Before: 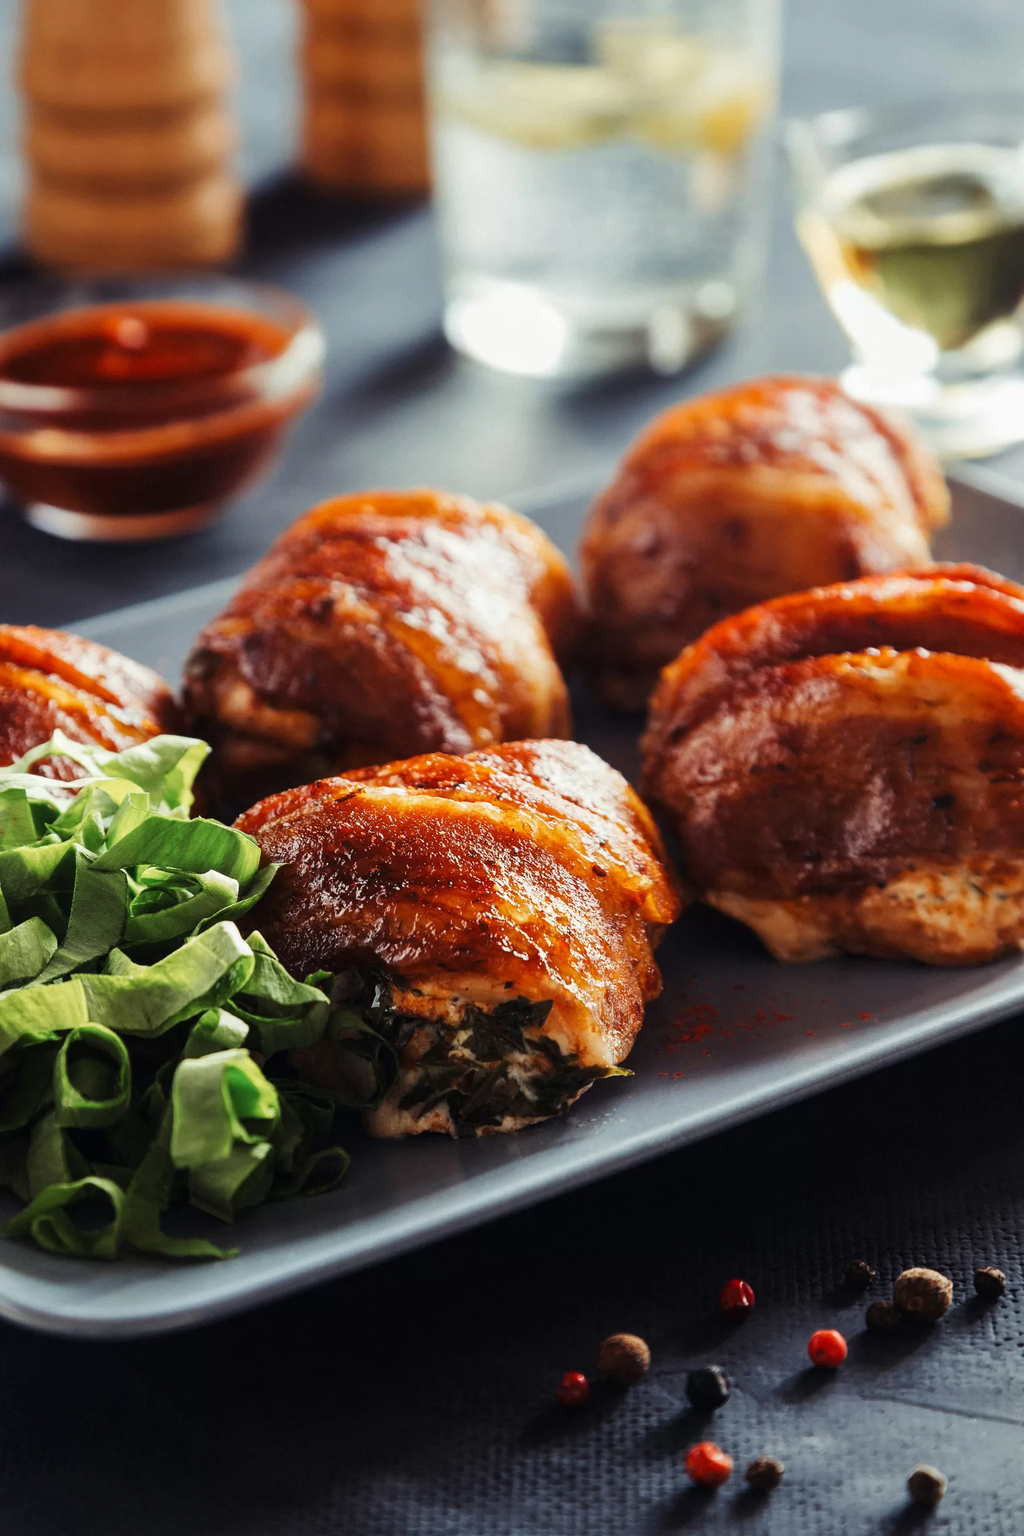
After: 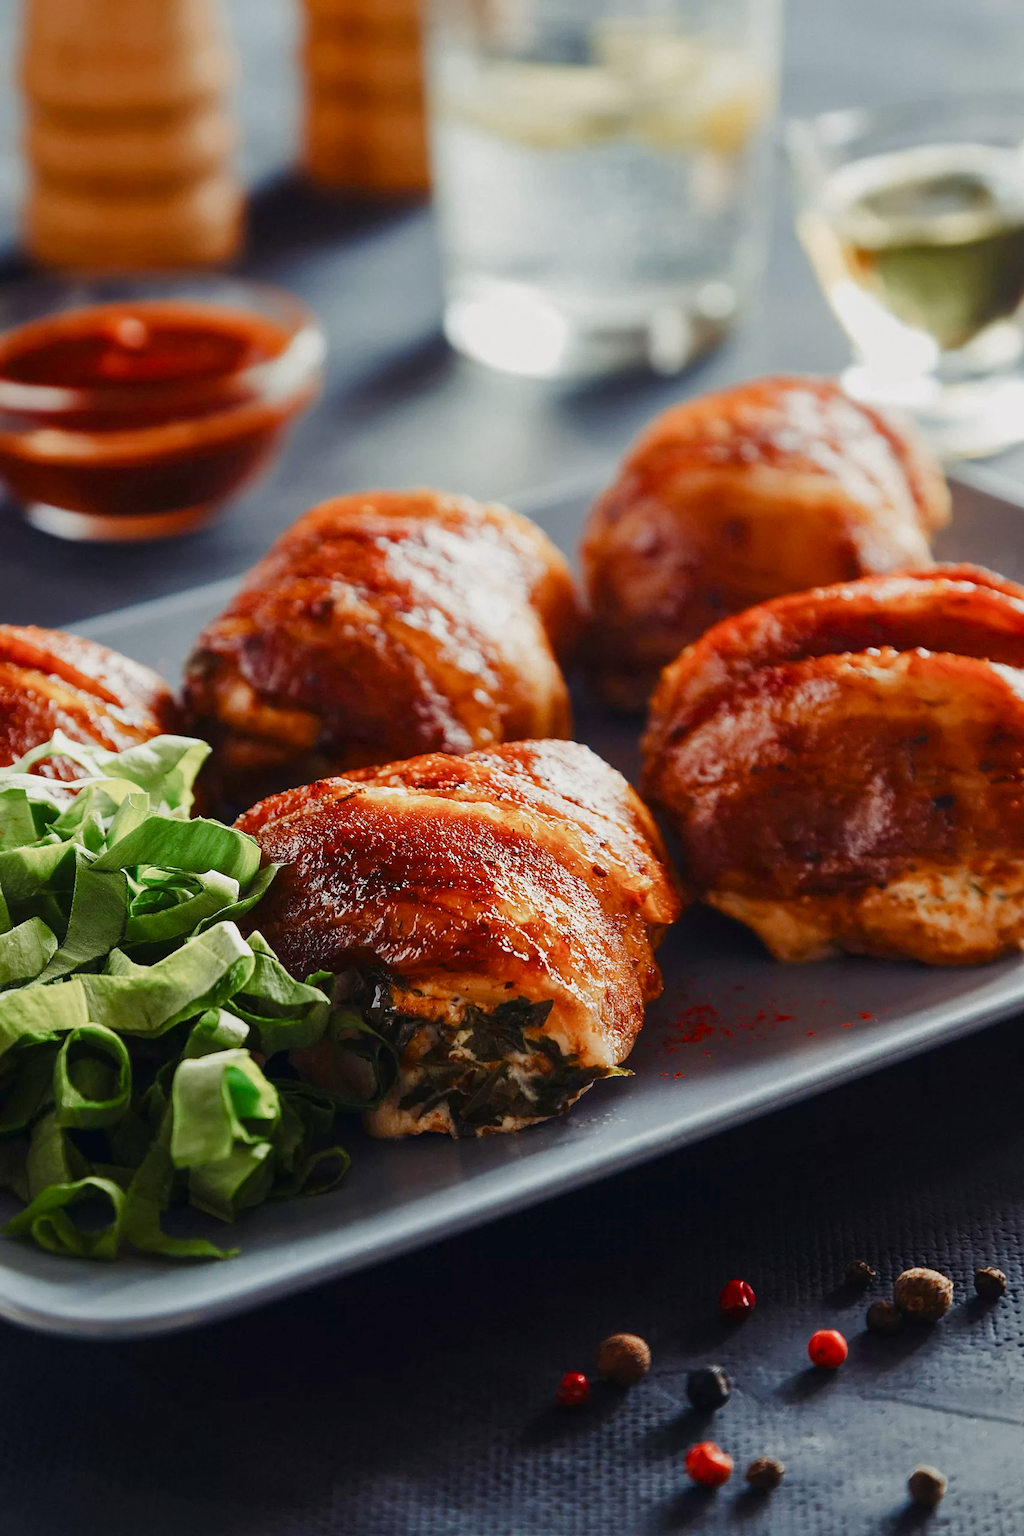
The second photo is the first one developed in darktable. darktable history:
sharpen: radius 1.559, amount 0.373, threshold 1.271
color balance rgb: shadows lift › chroma 1%, shadows lift › hue 113°, highlights gain › chroma 0.2%, highlights gain › hue 333°, perceptual saturation grading › global saturation 20%, perceptual saturation grading › highlights -50%, perceptual saturation grading › shadows 25%, contrast -10%
